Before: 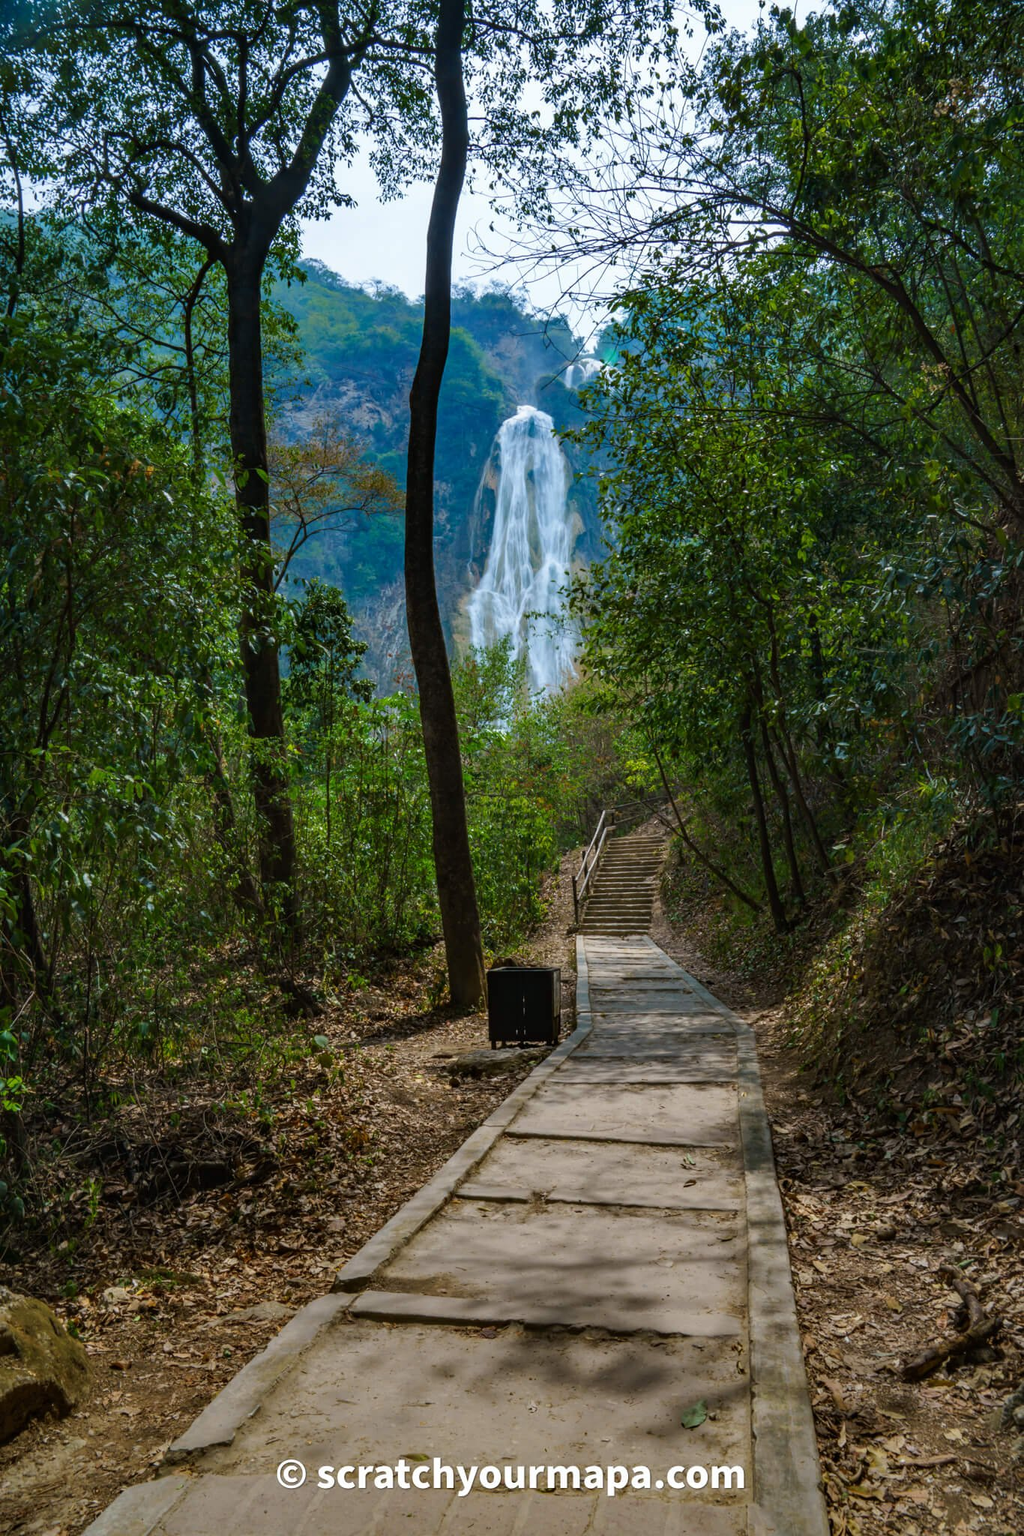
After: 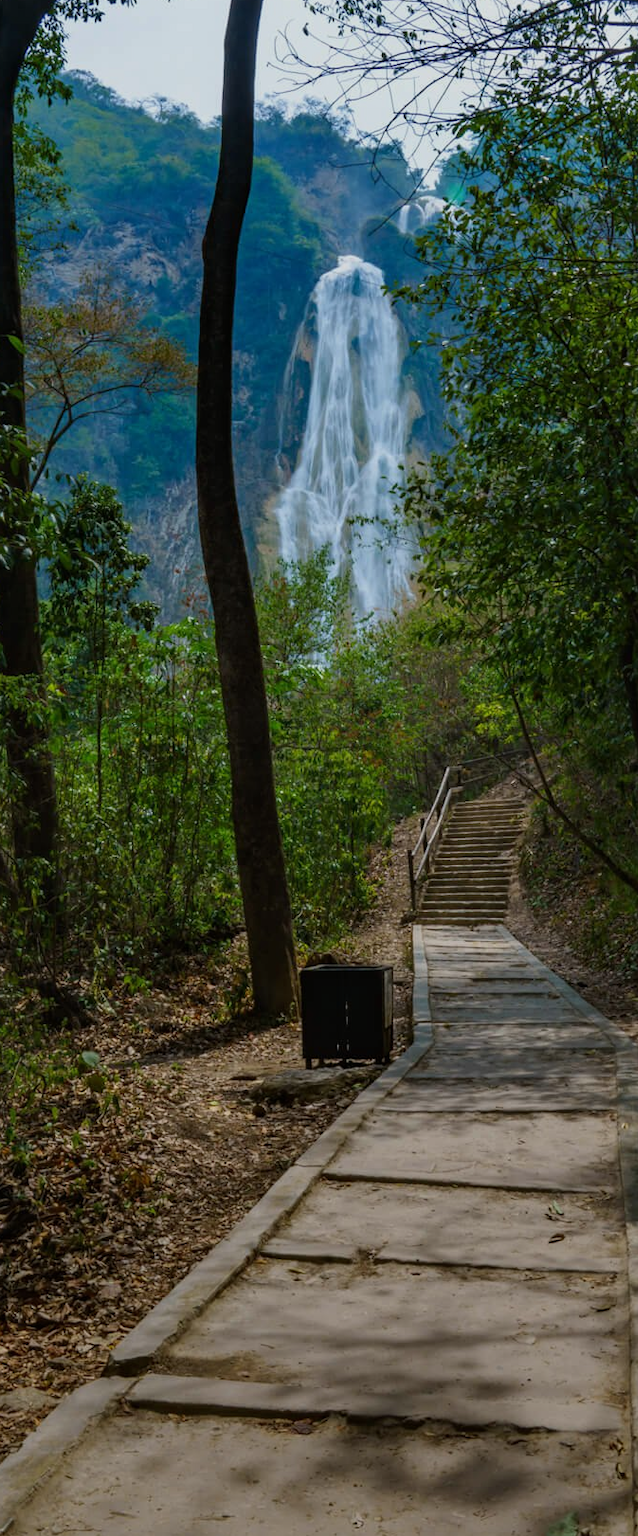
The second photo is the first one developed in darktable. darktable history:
crop and rotate: angle 0.015°, left 24.403%, top 13.226%, right 26.217%, bottom 7.546%
exposure: exposure -0.449 EV, compensate highlight preservation false
